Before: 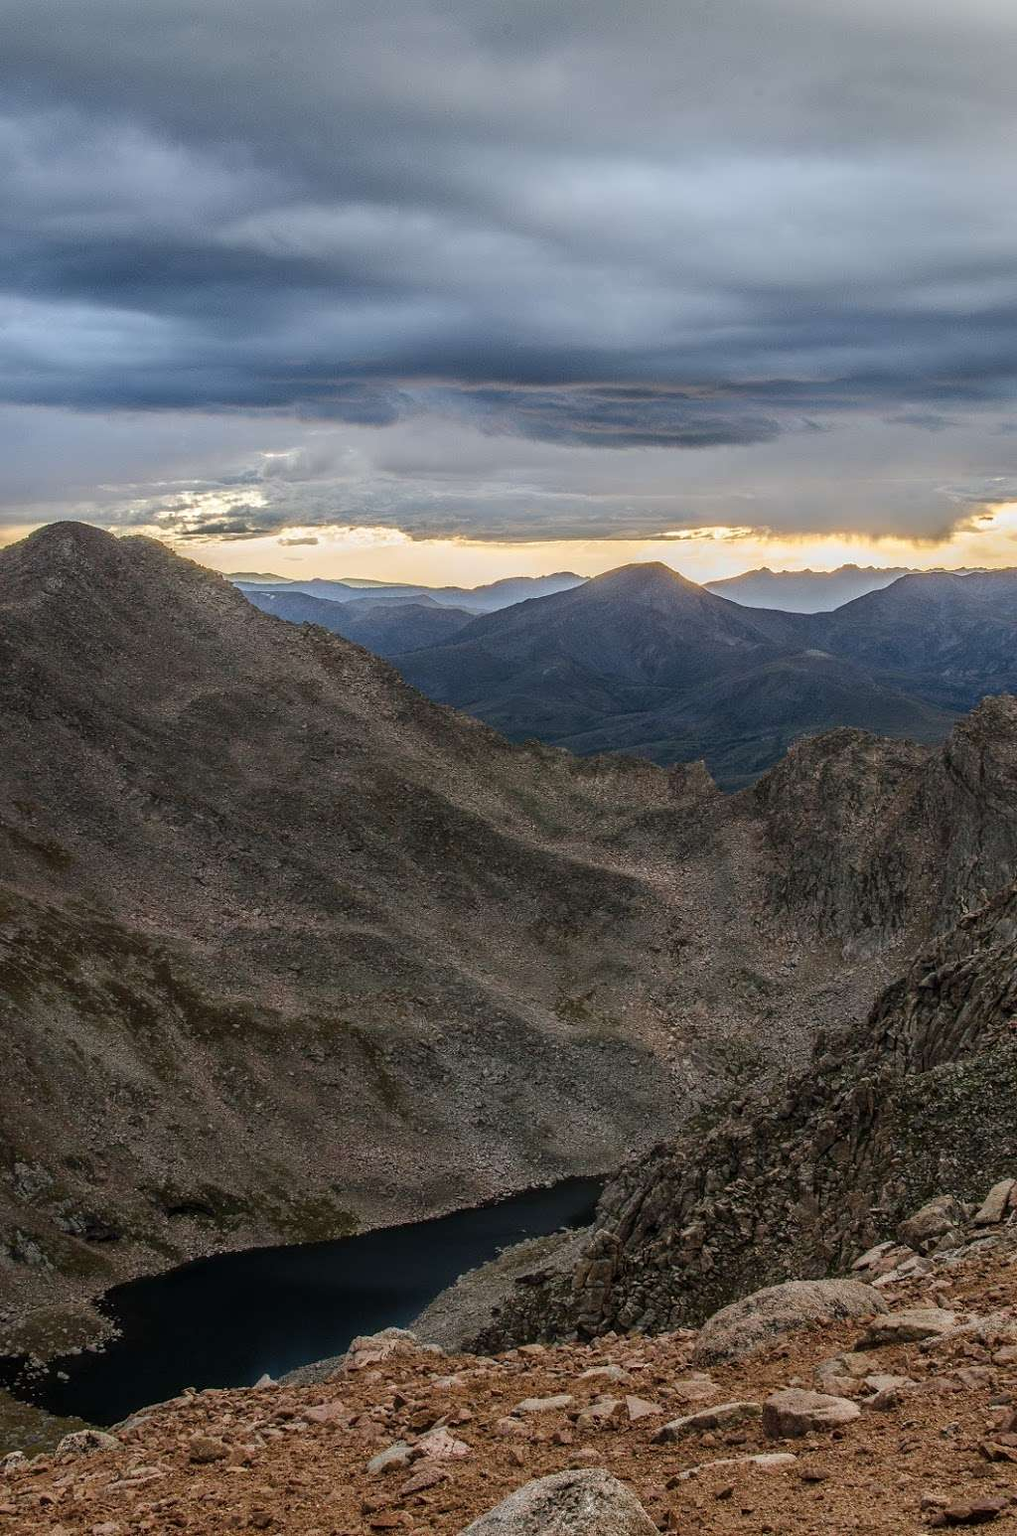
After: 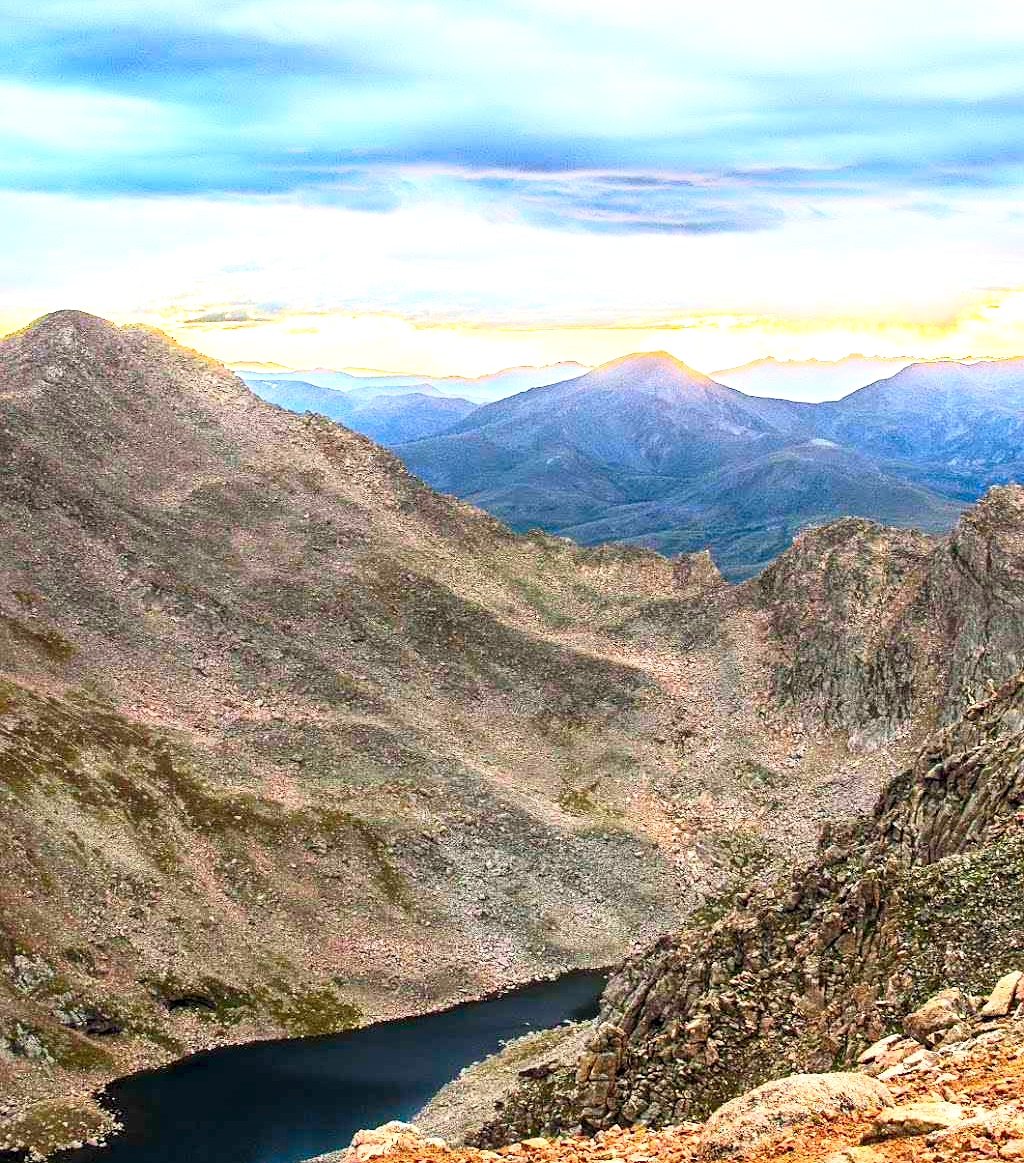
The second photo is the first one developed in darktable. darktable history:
shadows and highlights: shadows -12.84, white point adjustment 4.03, highlights 27.42
sharpen: amount 0.205
exposure: black level correction 0.001, exposure 1.119 EV, compensate highlight preservation false
contrast brightness saturation: contrast 0.195, brightness 0.193, saturation 0.8
tone equalizer: on, module defaults
crop: top 13.935%, bottom 10.828%
base curve: curves: ch0 [(0, 0) (0.666, 0.806) (1, 1)], preserve colors none
